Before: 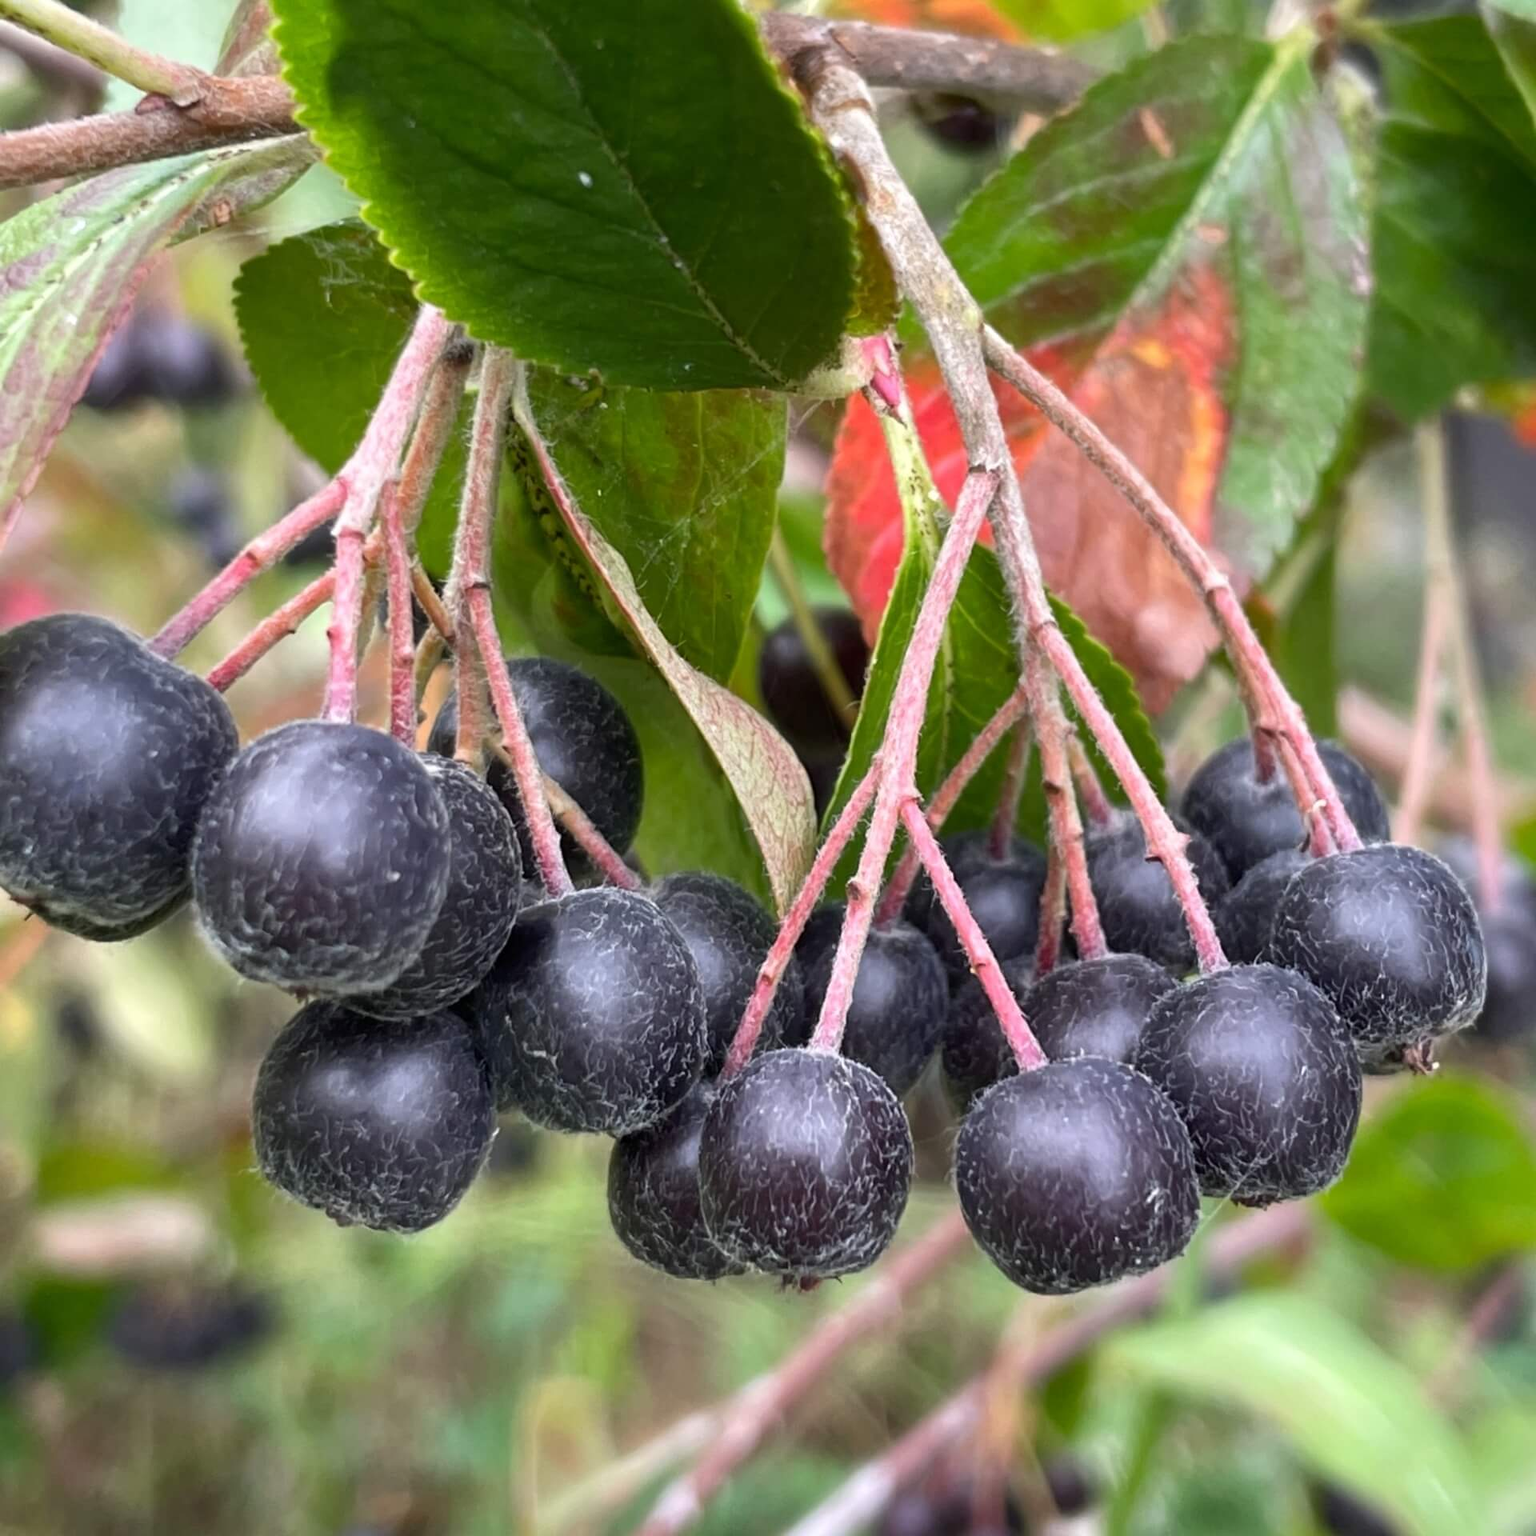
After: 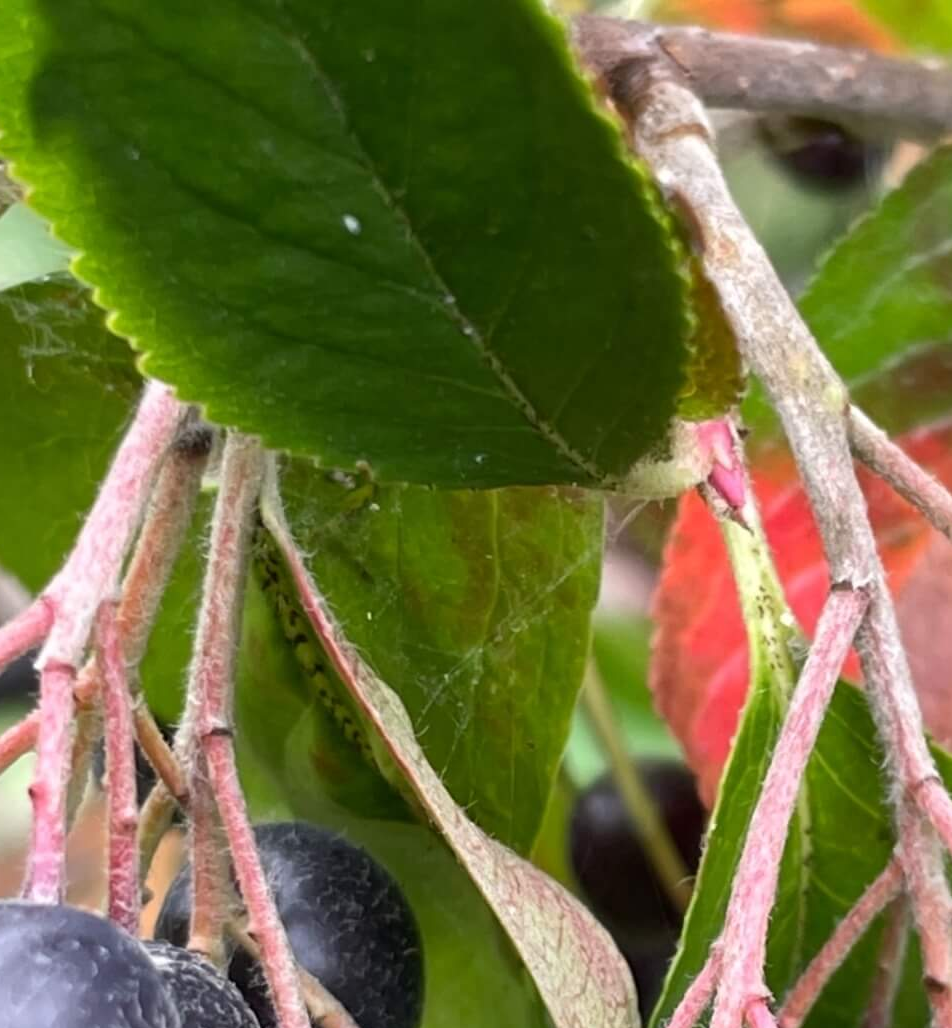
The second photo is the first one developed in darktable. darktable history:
crop: left 19.821%, right 30.562%, bottom 46.41%
